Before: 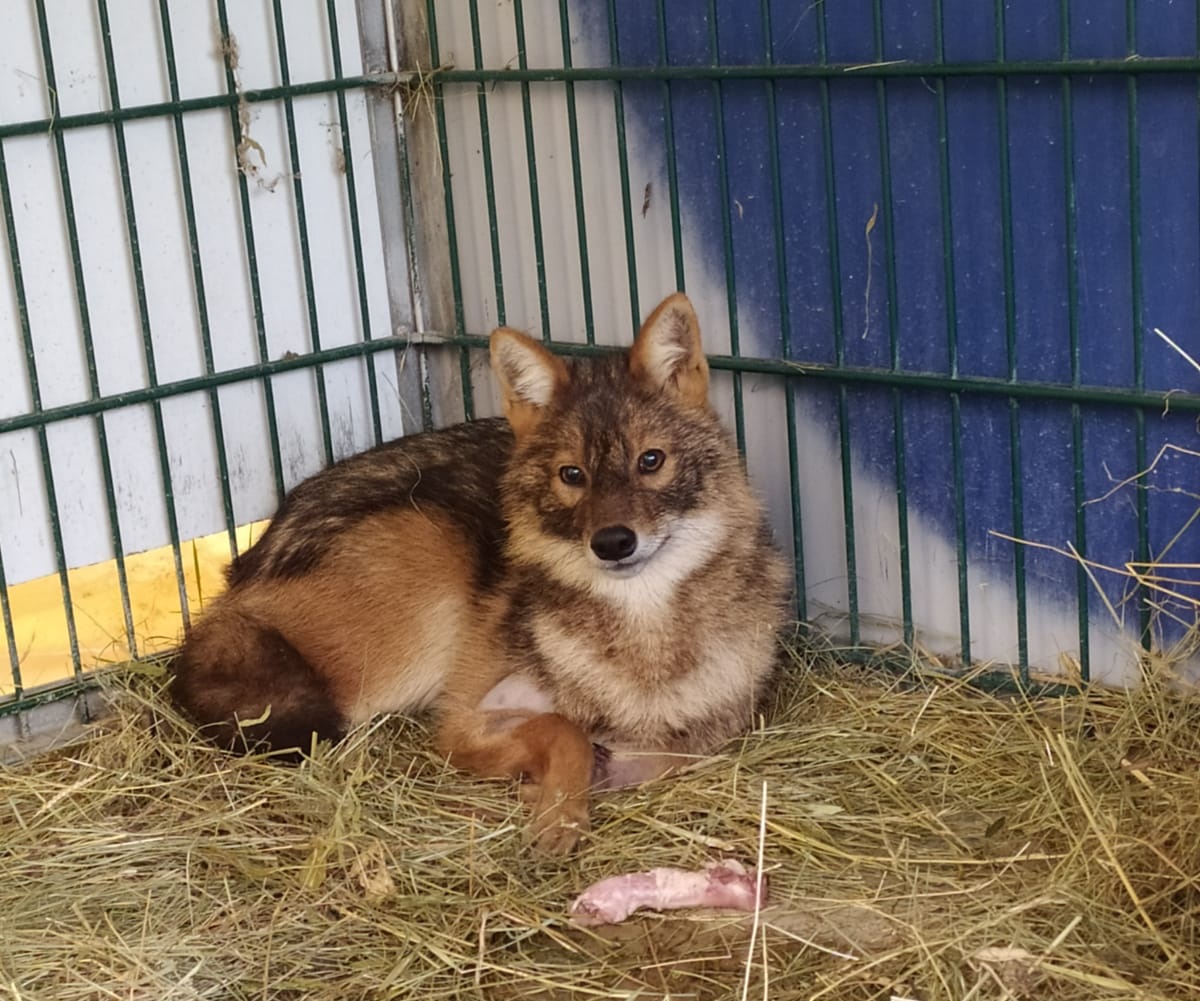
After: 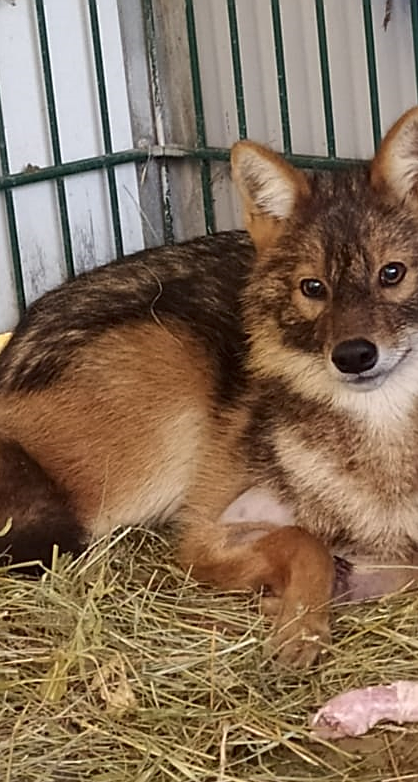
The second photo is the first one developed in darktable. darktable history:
sharpen: on, module defaults
crop and rotate: left 21.654%, top 18.822%, right 43.482%, bottom 3.001%
local contrast: mode bilateral grid, contrast 21, coarseness 50, detail 119%, midtone range 0.2
